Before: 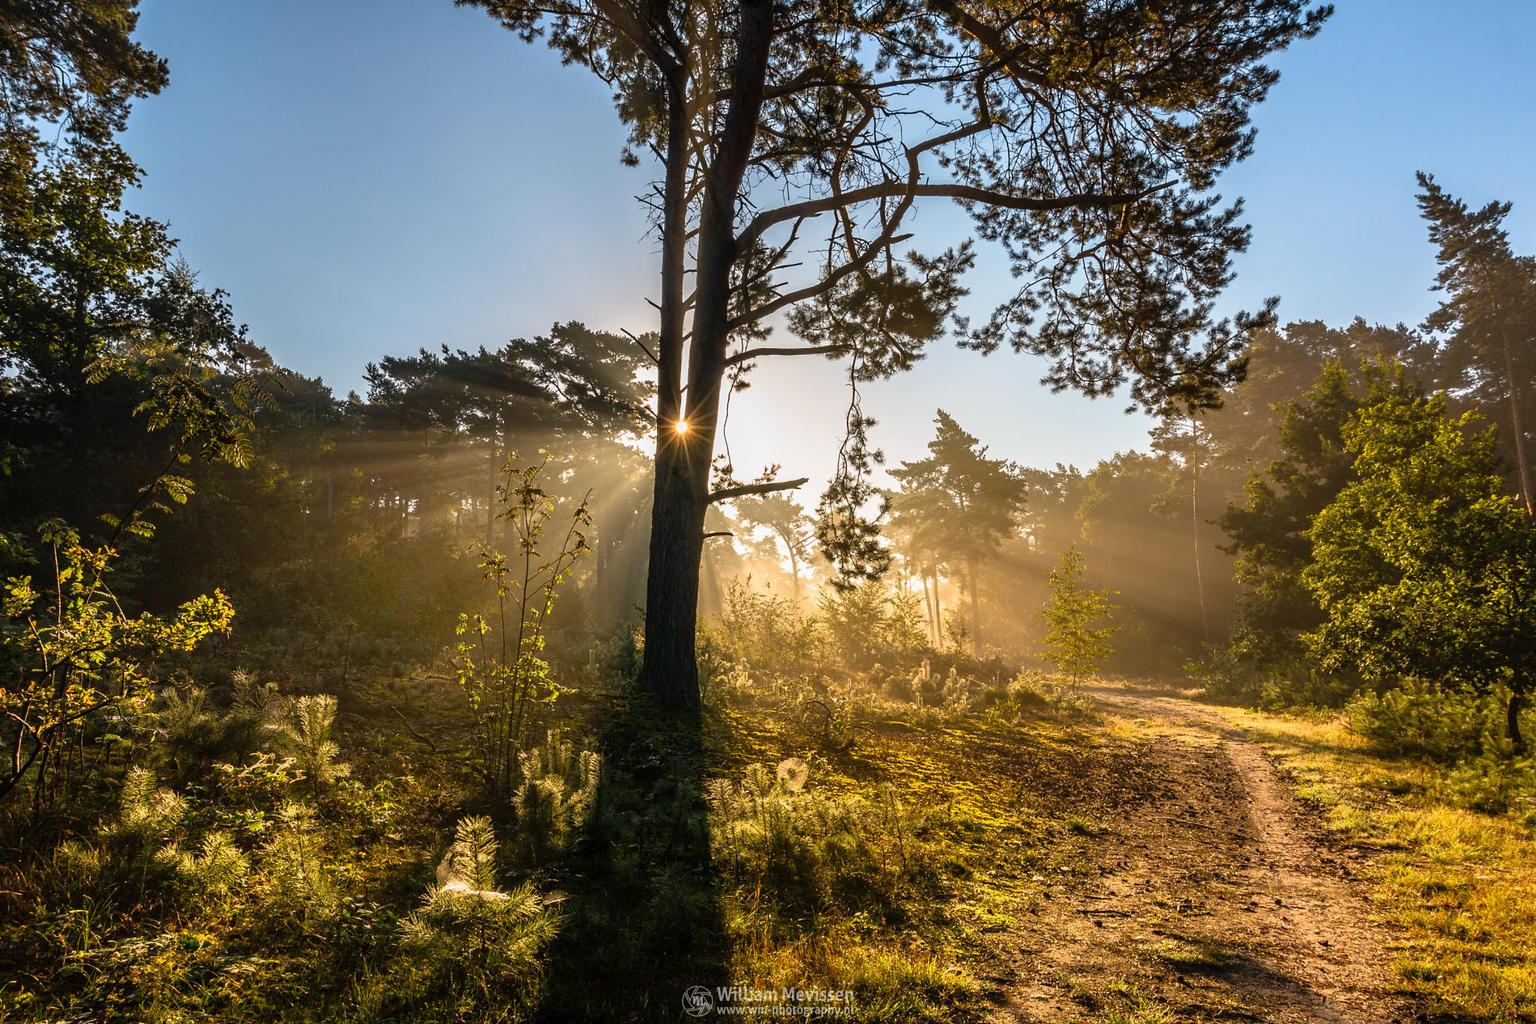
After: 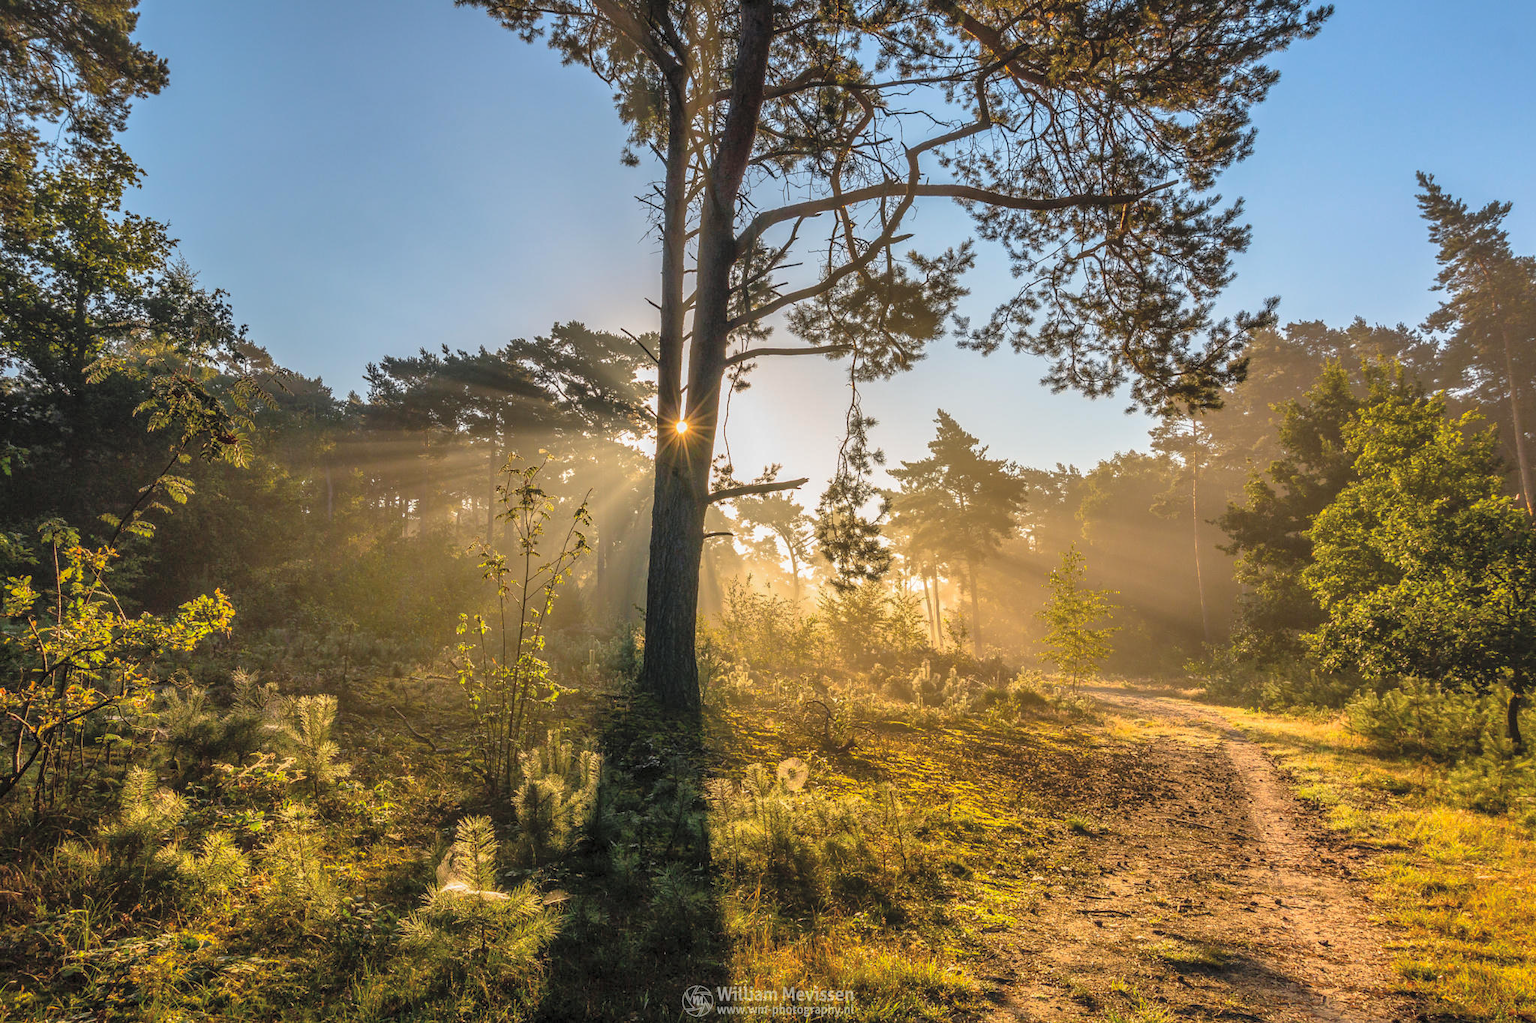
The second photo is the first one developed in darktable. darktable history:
contrast brightness saturation: brightness 0.143
local contrast: detail 109%
shadows and highlights: on, module defaults
